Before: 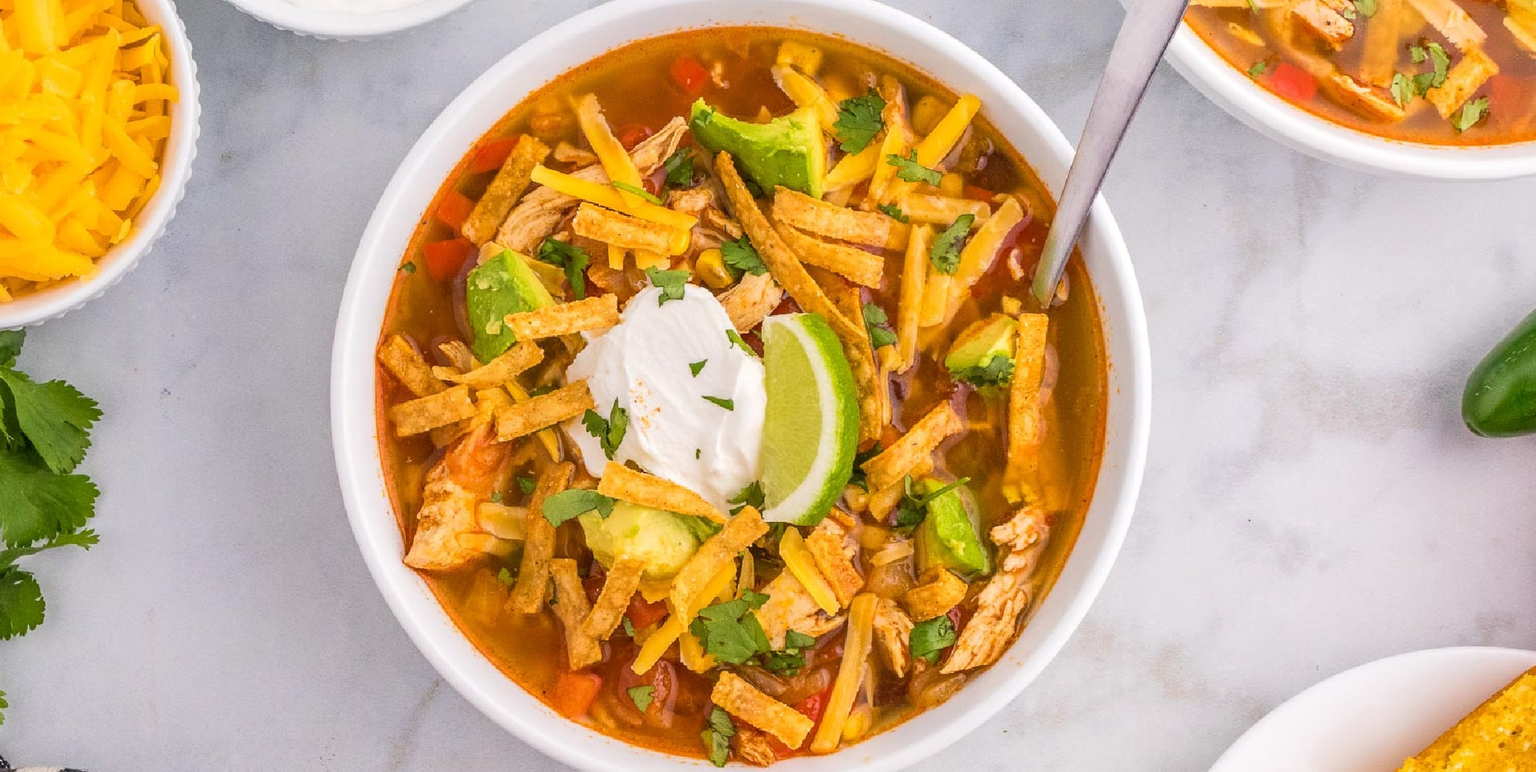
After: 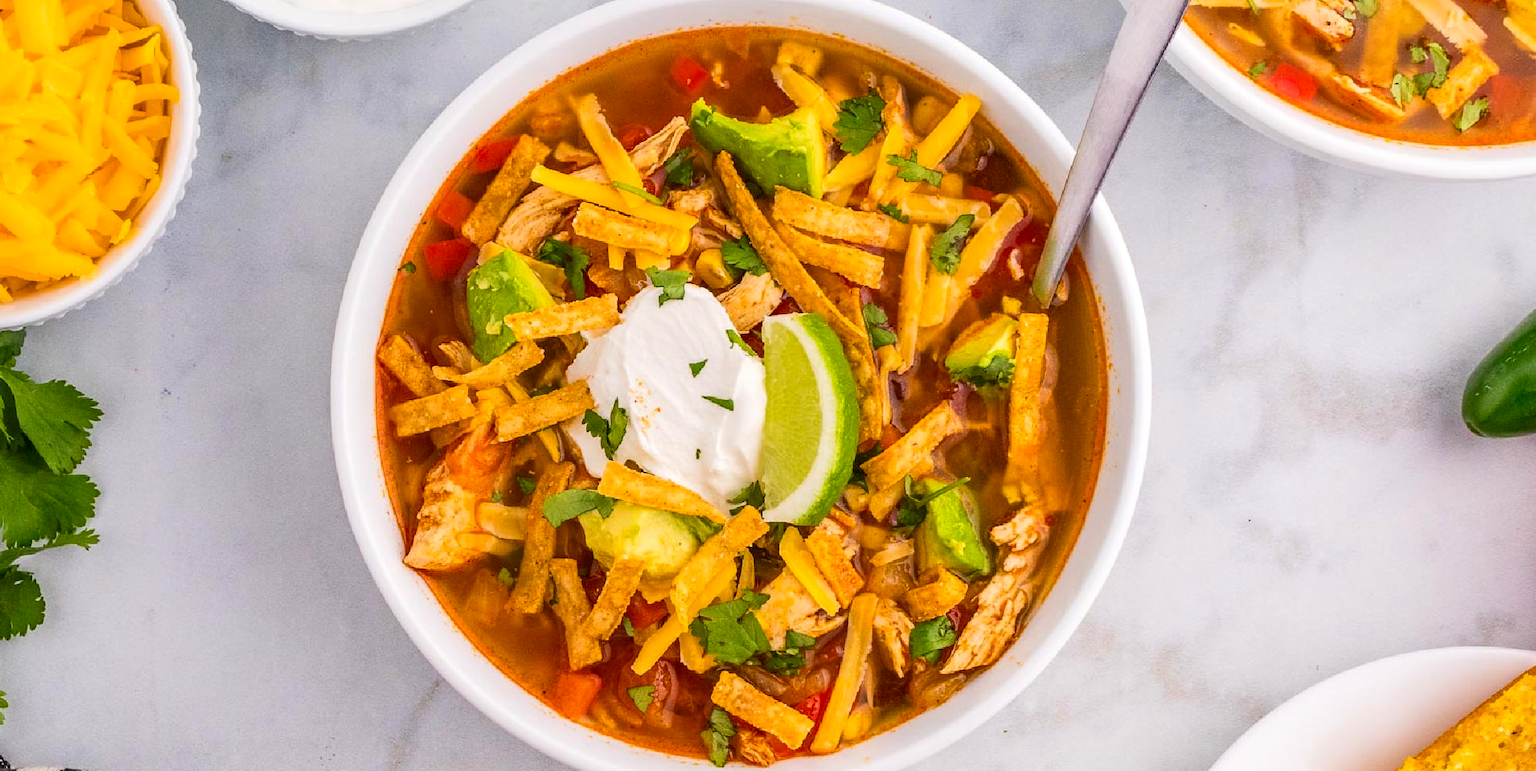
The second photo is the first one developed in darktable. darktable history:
contrast brightness saturation: contrast 0.13, brightness -0.062, saturation 0.163
